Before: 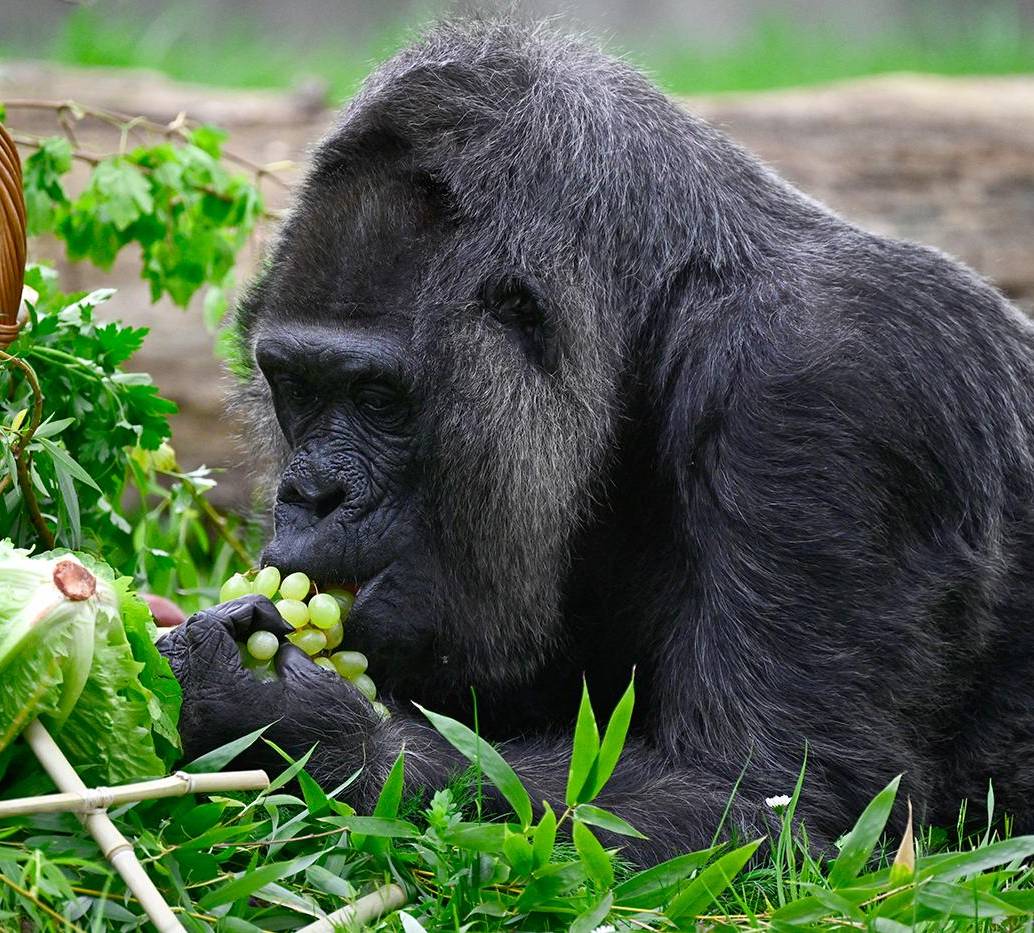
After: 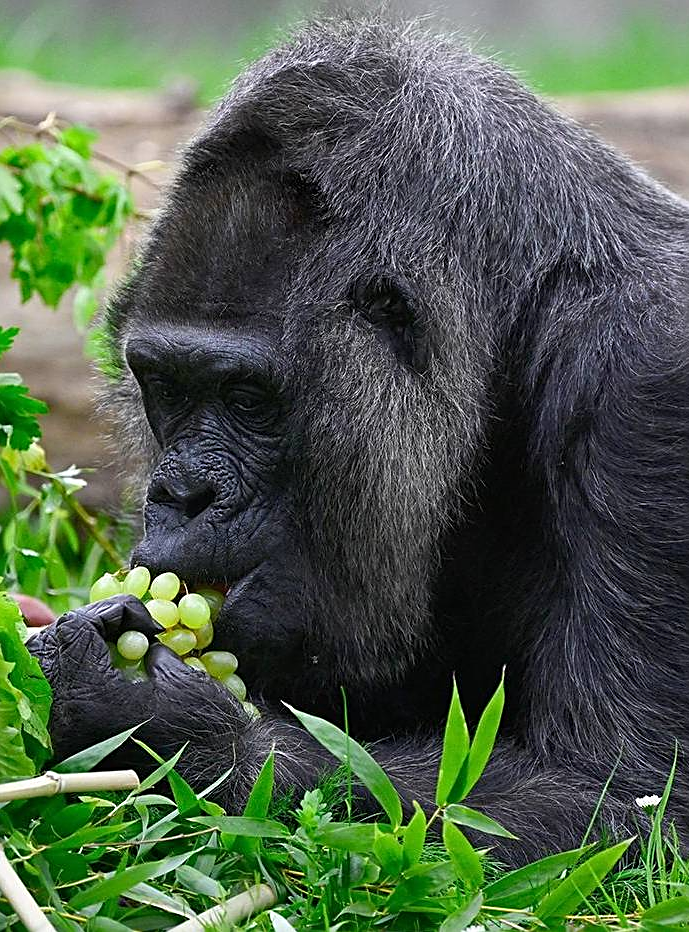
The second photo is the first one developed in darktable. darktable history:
crop and rotate: left 12.648%, right 20.685%
sharpen: on, module defaults
